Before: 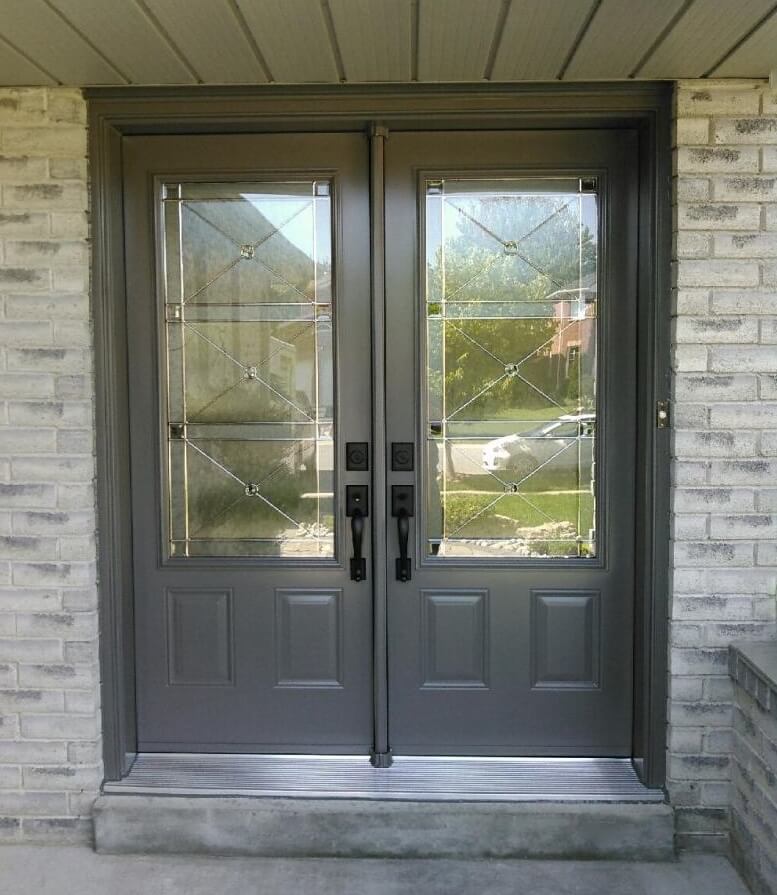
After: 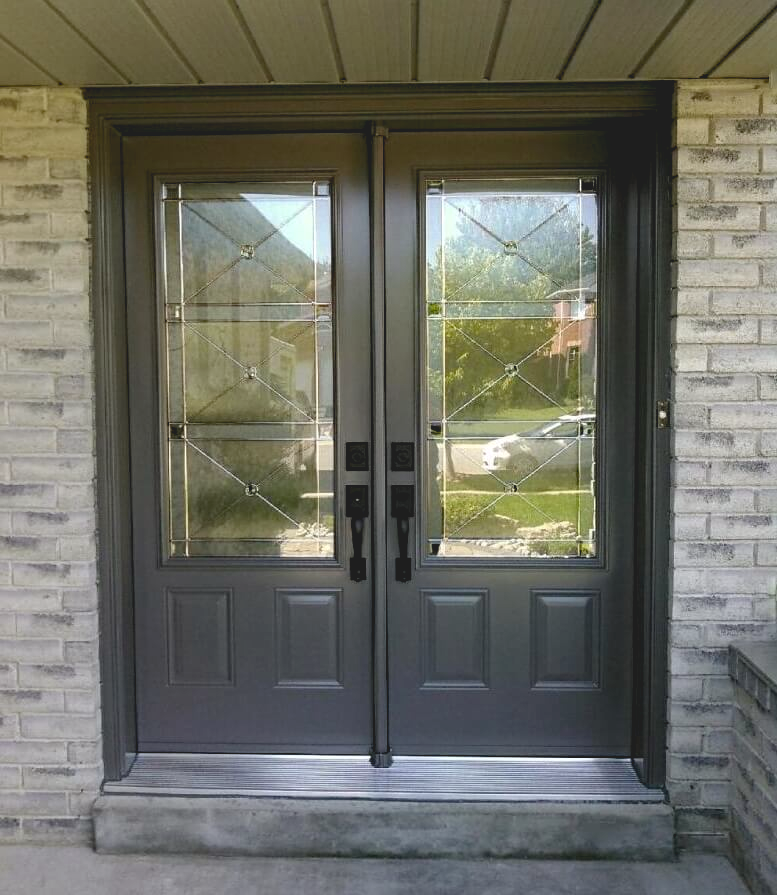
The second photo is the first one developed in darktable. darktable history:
tone curve: curves: ch0 [(0.122, 0.111) (1, 1)], preserve colors none
haze removal: compatibility mode true
